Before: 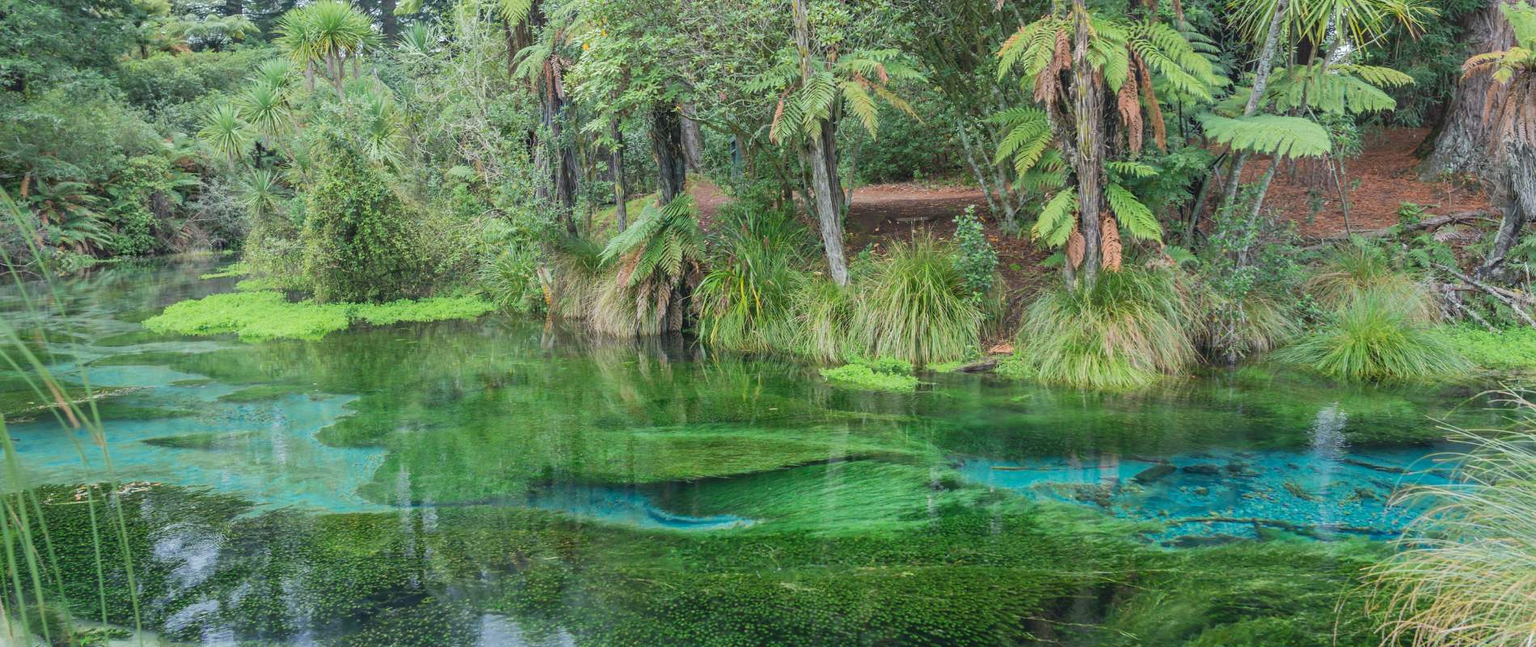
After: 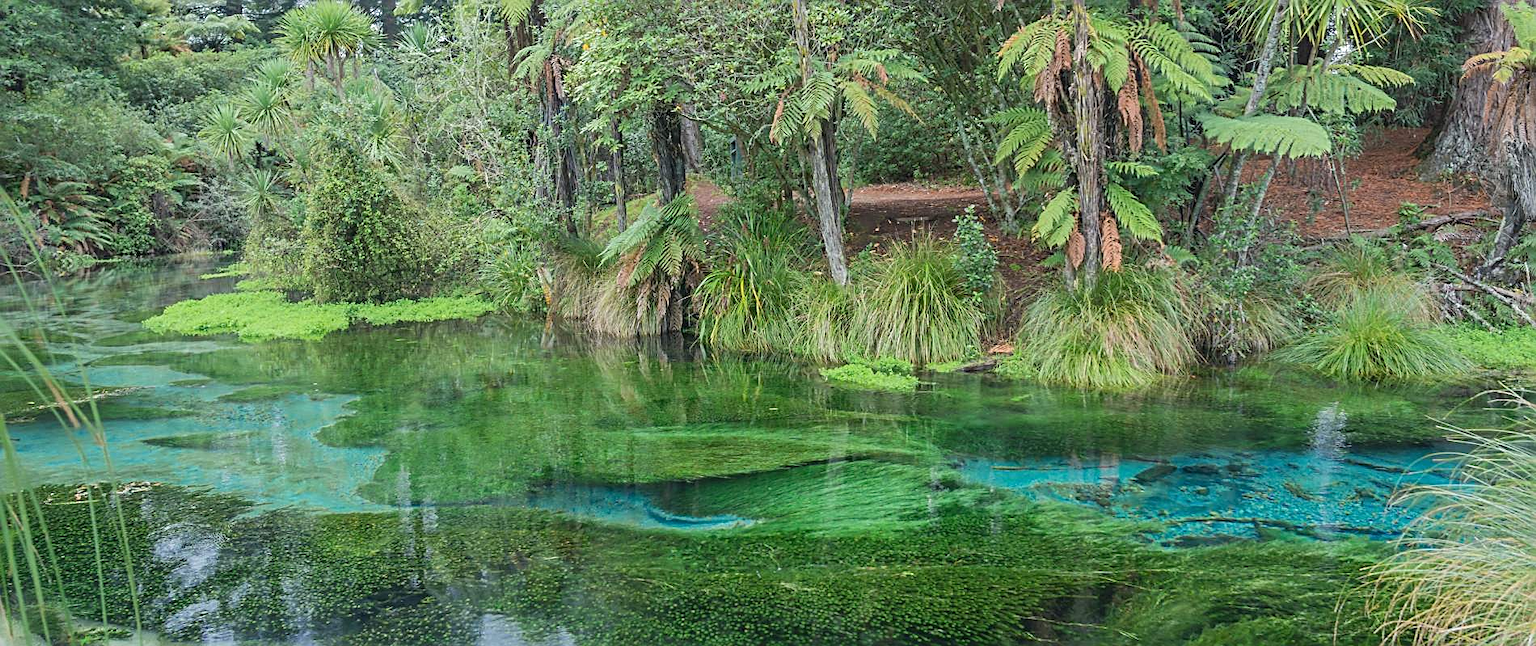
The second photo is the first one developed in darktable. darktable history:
sharpen: radius 2.561, amount 0.645
